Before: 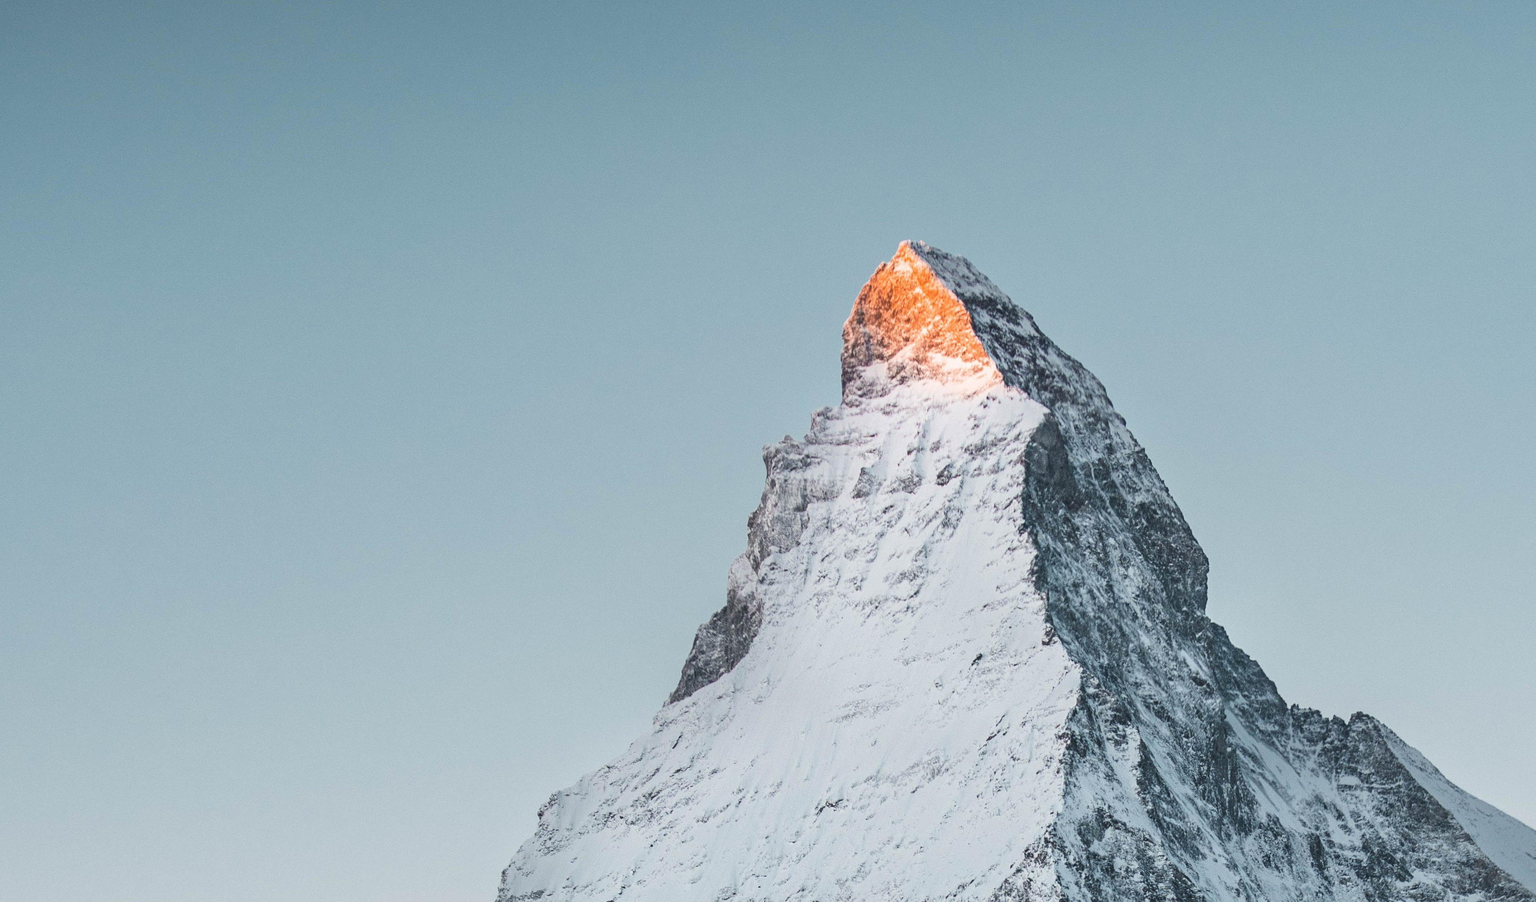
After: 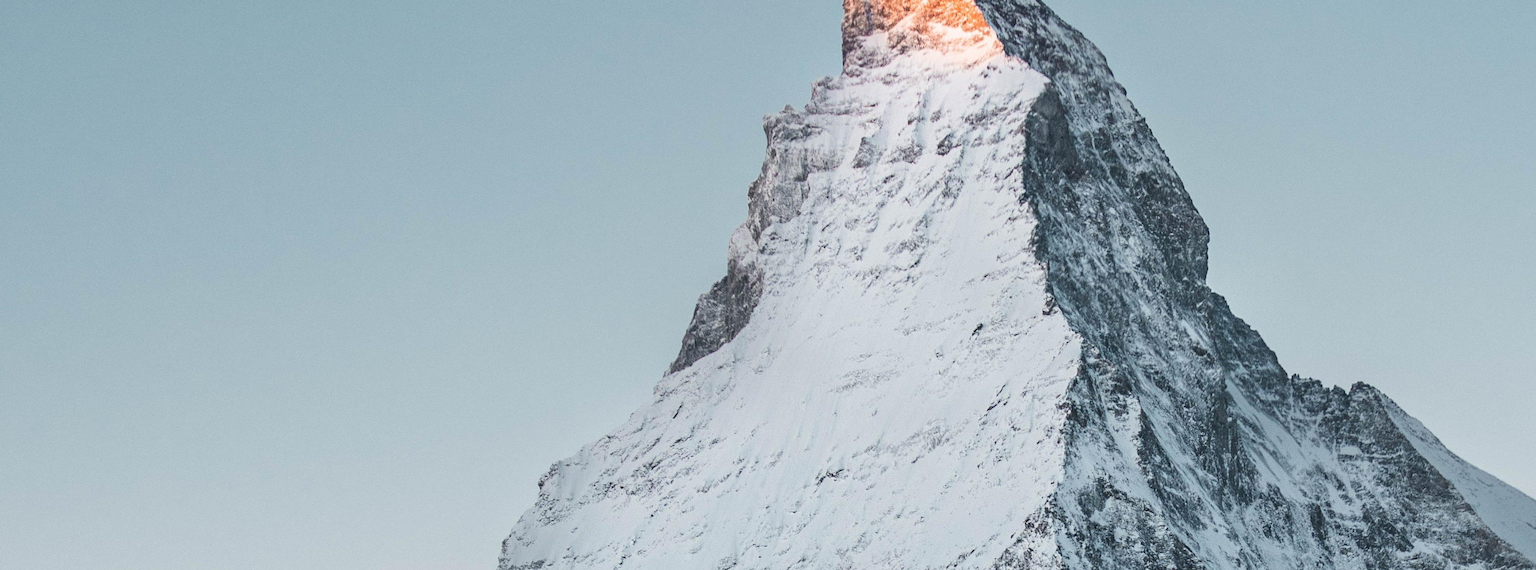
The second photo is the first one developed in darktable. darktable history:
crop and rotate: top 36.717%
